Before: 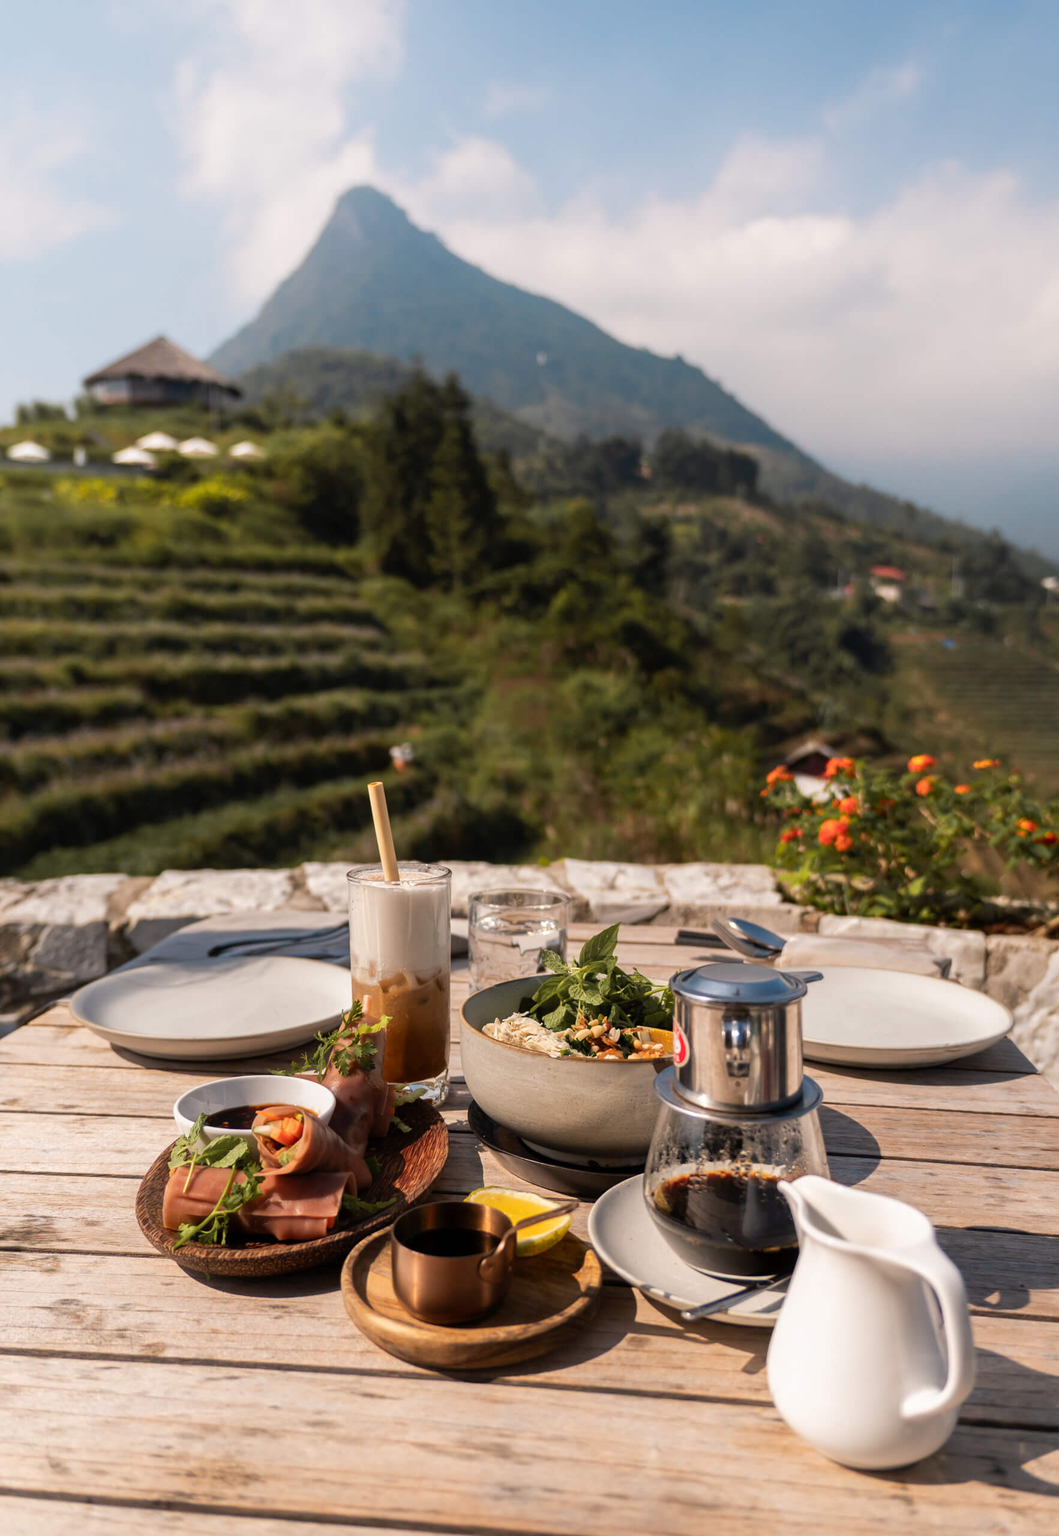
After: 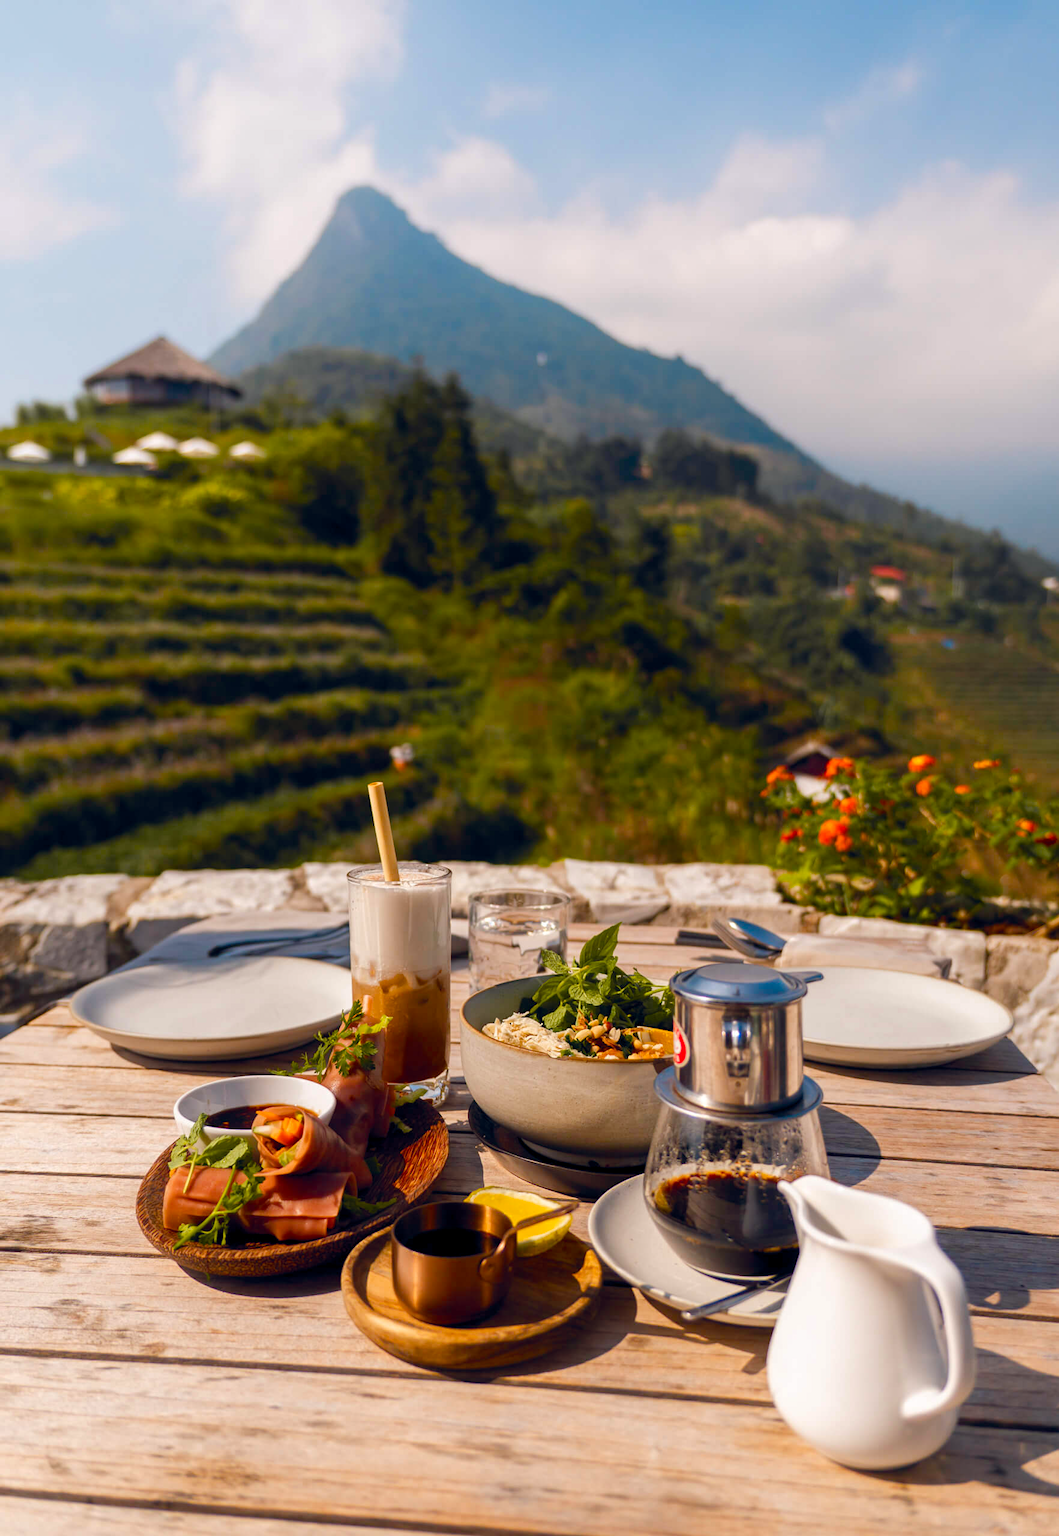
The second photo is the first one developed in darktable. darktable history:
tone equalizer: edges refinement/feathering 500, mask exposure compensation -1.57 EV, preserve details no
color balance rgb: global offset › chroma 0.068%, global offset › hue 254.19°, linear chroma grading › global chroma 14.829%, perceptual saturation grading › global saturation 35.146%, perceptual saturation grading › highlights -29.829%, perceptual saturation grading › shadows 34.917%
